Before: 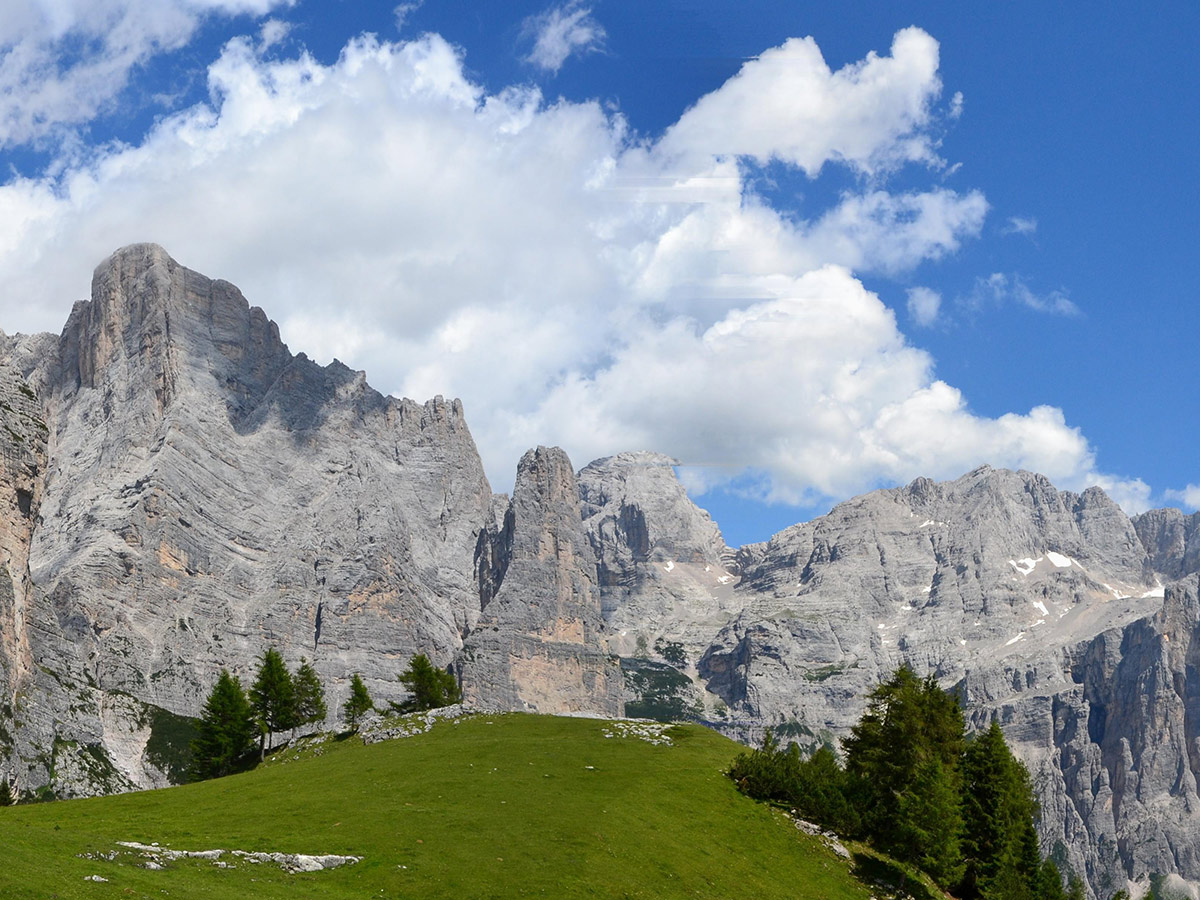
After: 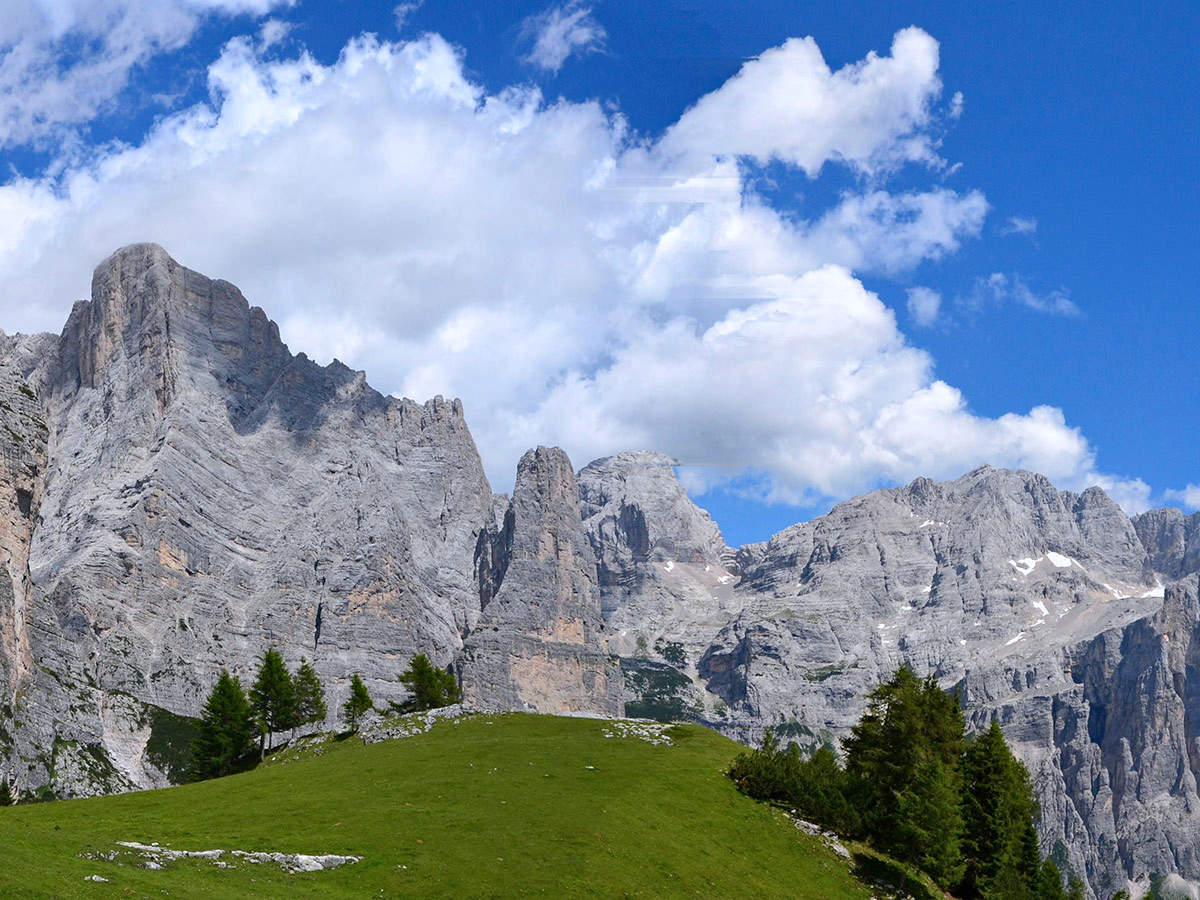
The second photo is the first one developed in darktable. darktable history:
color calibration: illuminant as shot in camera, x 0.358, y 0.373, temperature 4628.91 K
haze removal: compatibility mode true
